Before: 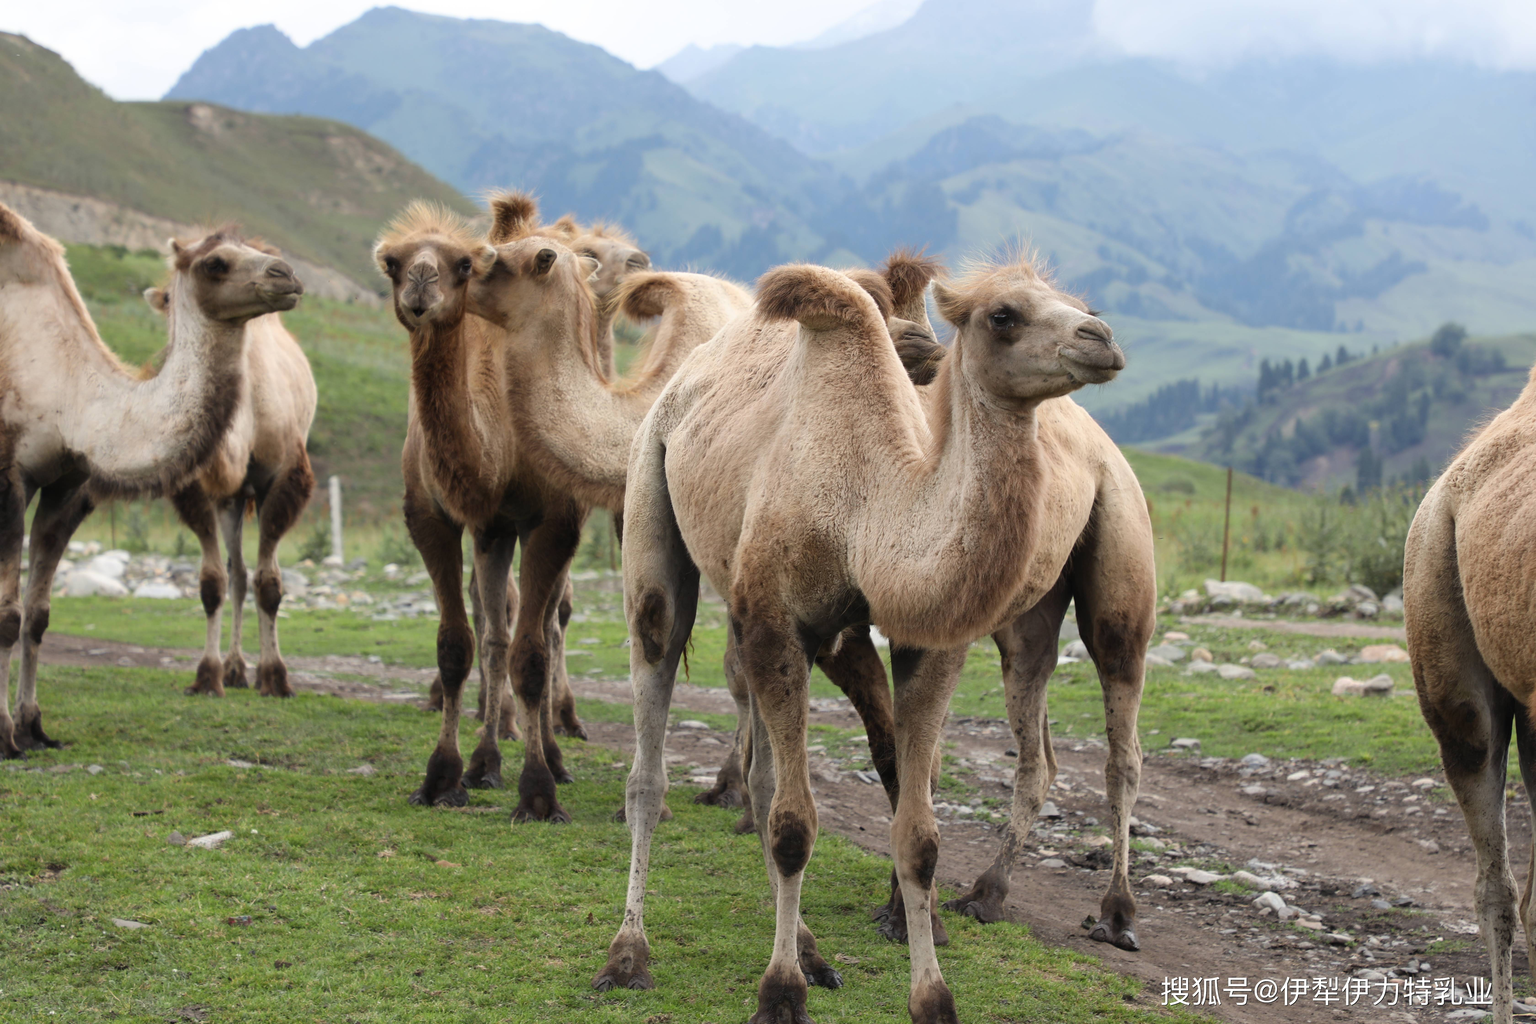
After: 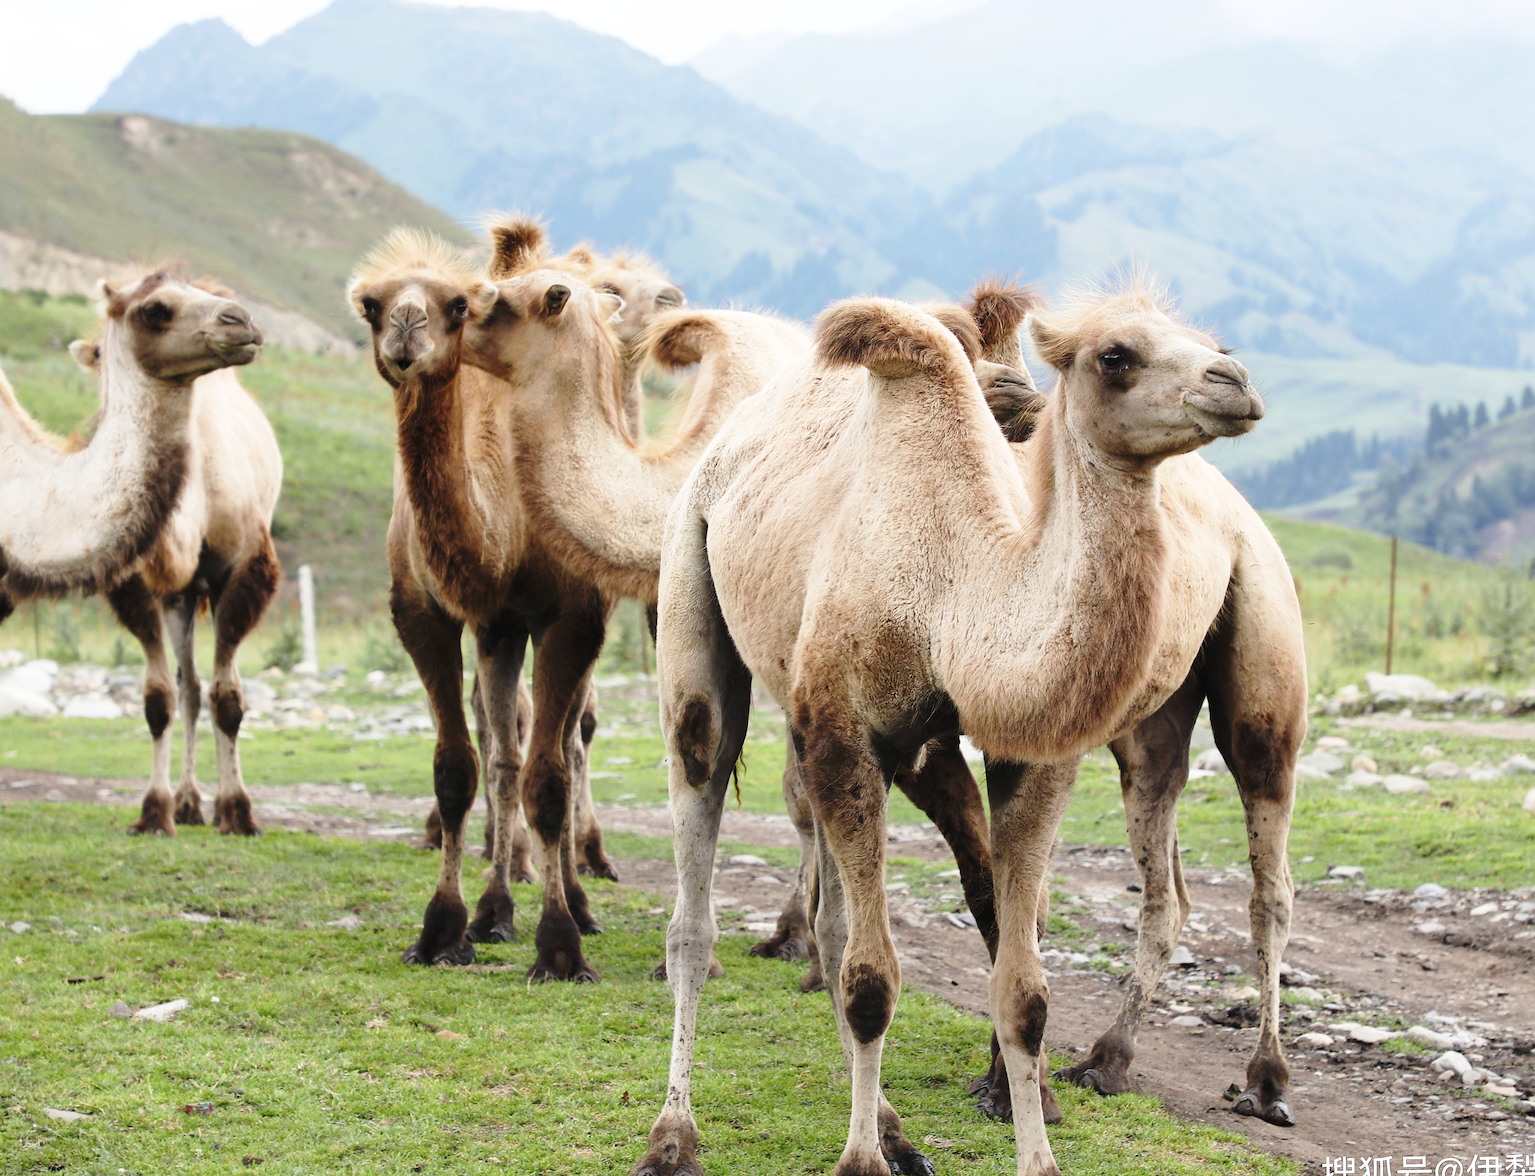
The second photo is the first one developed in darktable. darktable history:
sharpen: radius 1.4, amount 1.25, threshold 0.7
contrast brightness saturation: contrast 0.01, saturation -0.05
crop and rotate: angle 1°, left 4.281%, top 0.642%, right 11.383%, bottom 2.486%
base curve: curves: ch0 [(0, 0) (0.028, 0.03) (0.121, 0.232) (0.46, 0.748) (0.859, 0.968) (1, 1)], preserve colors none
